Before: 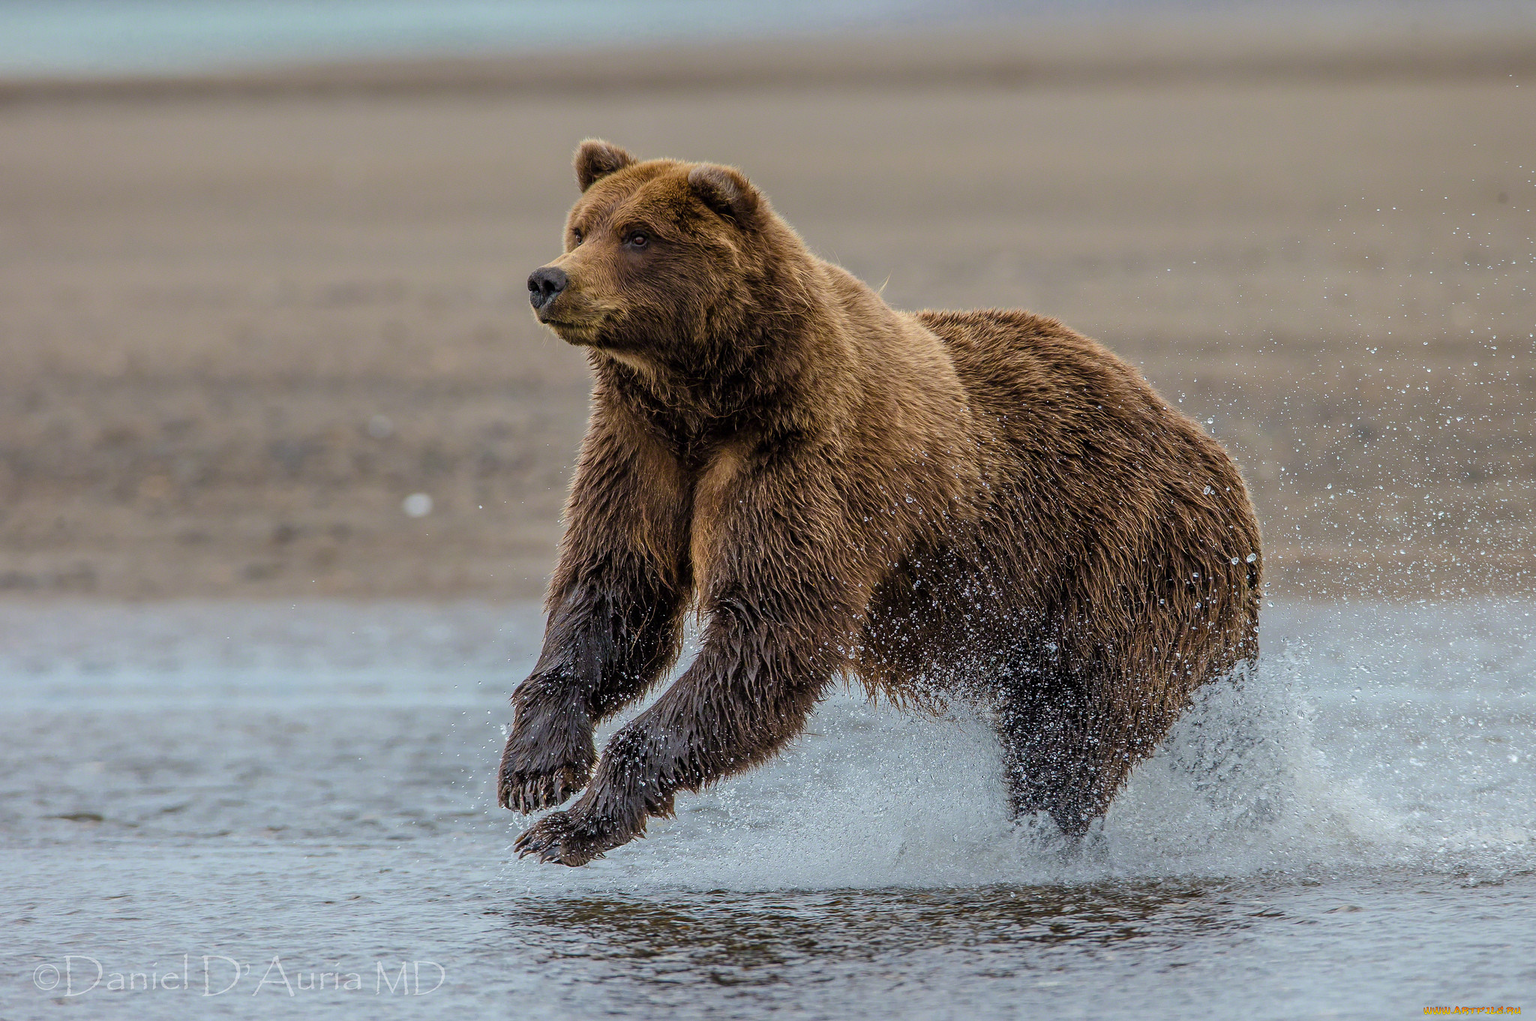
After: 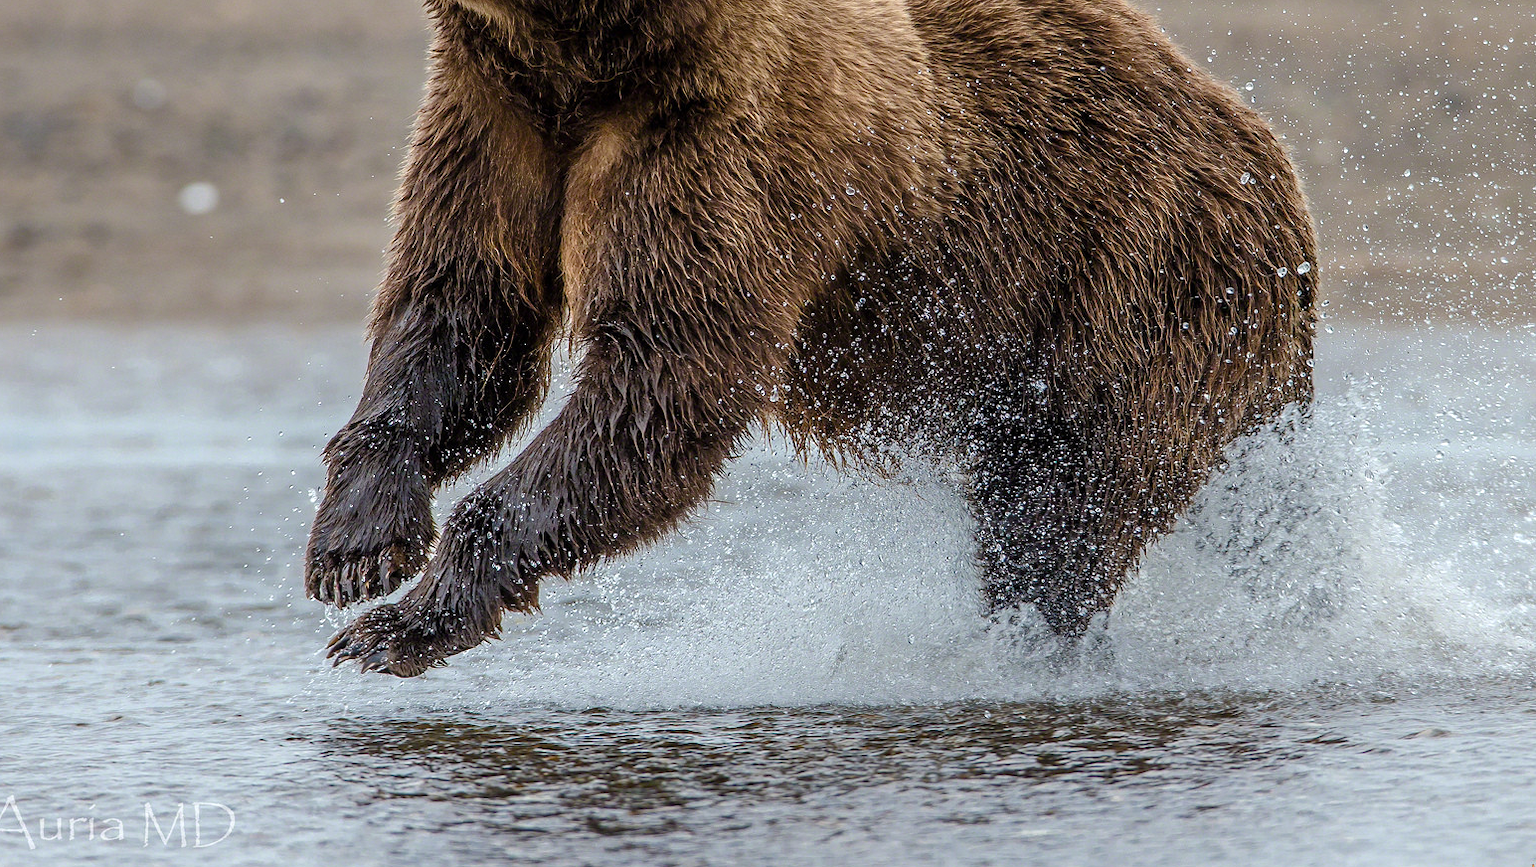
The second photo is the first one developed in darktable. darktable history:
tone equalizer: on, module defaults
crop and rotate: left 17.44%, top 34.859%, right 7.099%, bottom 0.949%
color balance rgb: perceptual saturation grading › global saturation -10.343%, perceptual saturation grading › highlights -26.106%, perceptual saturation grading › shadows 21.224%, perceptual brilliance grading › highlights 10.229%, perceptual brilliance grading › mid-tones 5.472%
